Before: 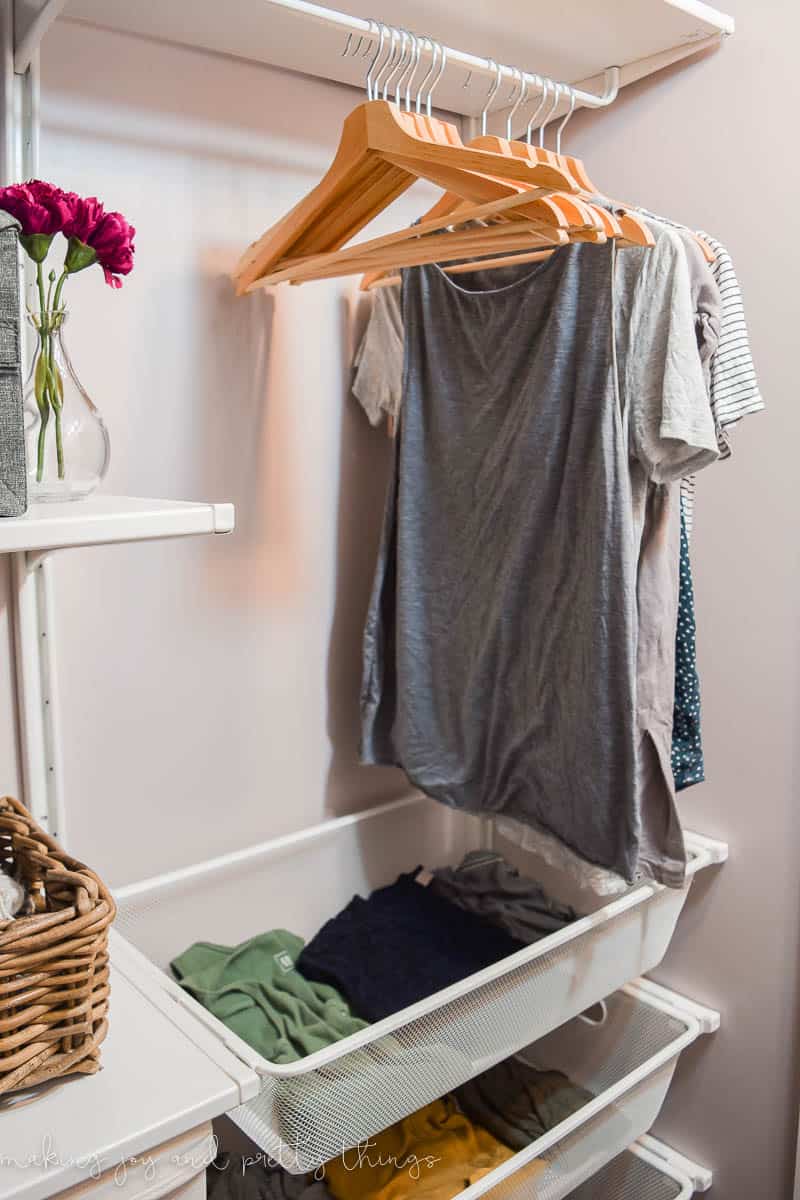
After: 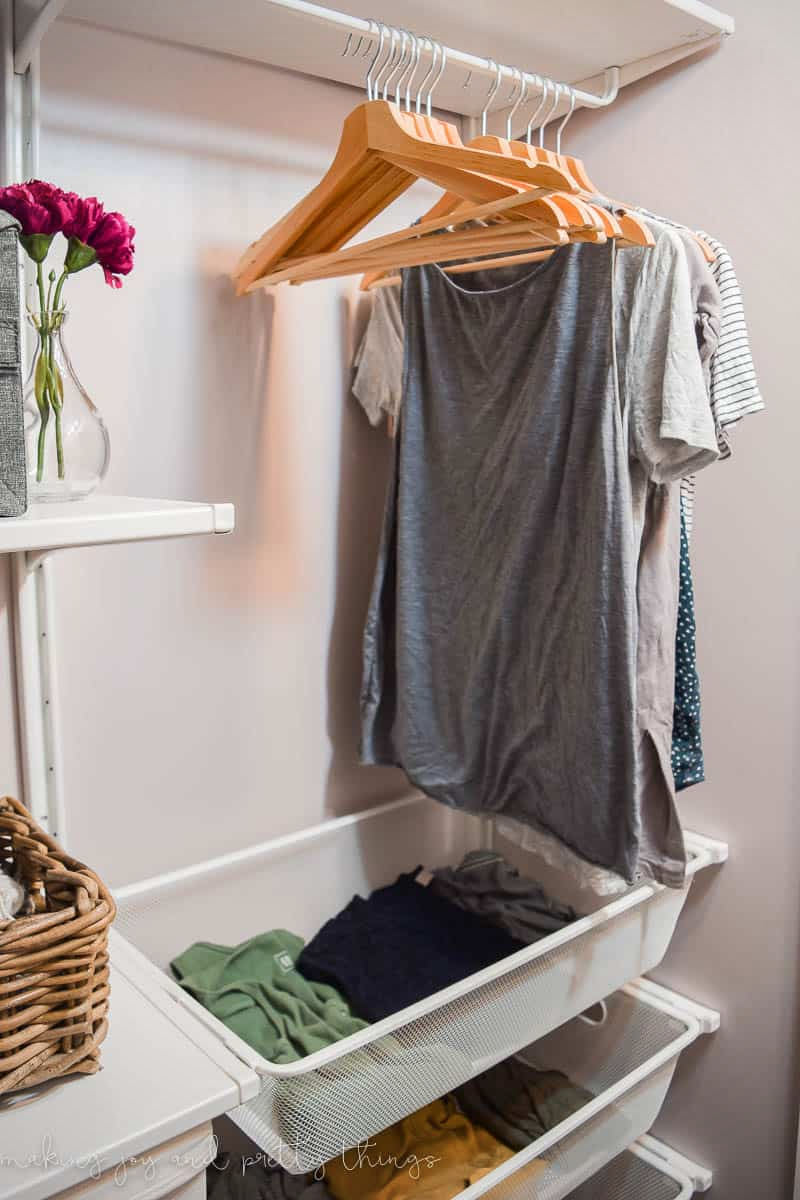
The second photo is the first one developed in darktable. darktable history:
vignetting: fall-off radius 93.87%
